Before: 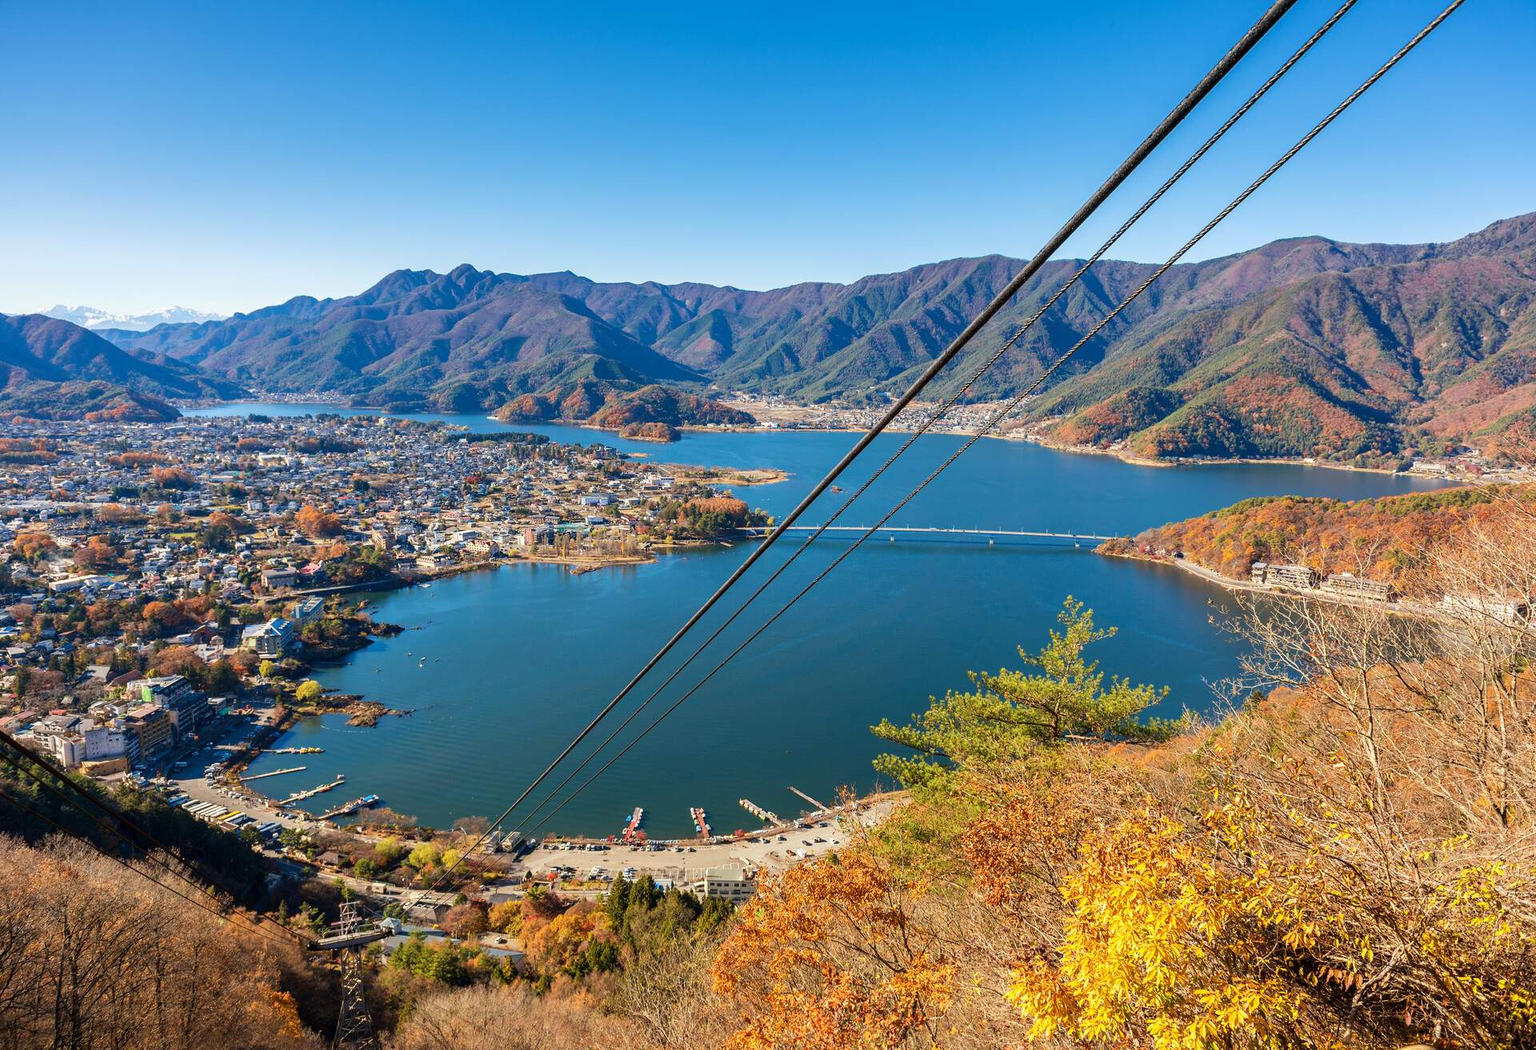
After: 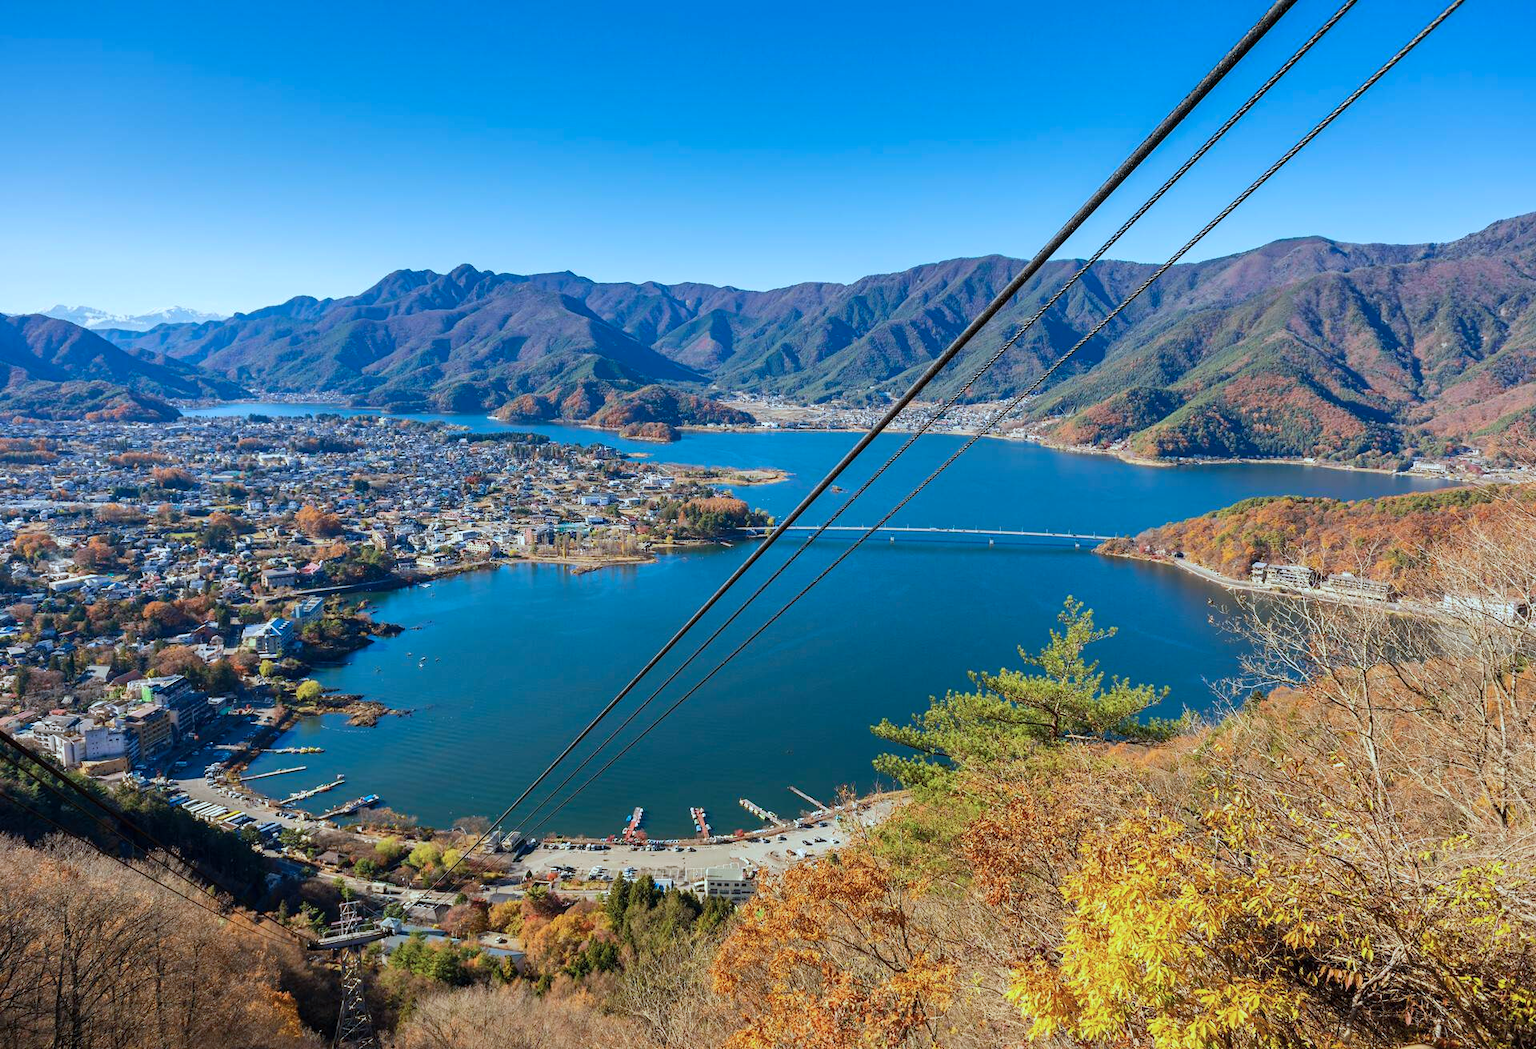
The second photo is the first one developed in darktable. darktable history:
contrast brightness saturation: saturation -0.053
shadows and highlights: shadows 25.44, white point adjustment -3.04, highlights -30.09
color calibration: illuminant Planckian (black body), x 0.378, y 0.374, temperature 4024.45 K
